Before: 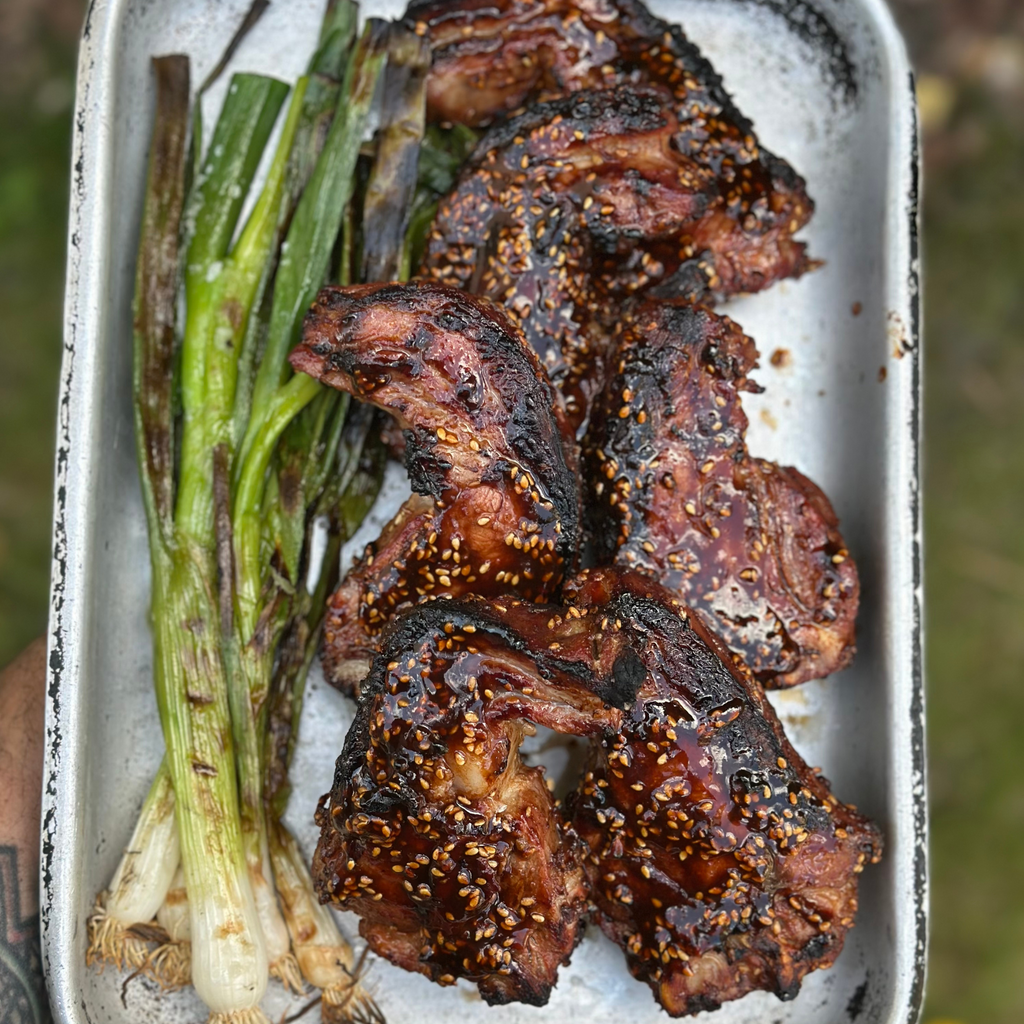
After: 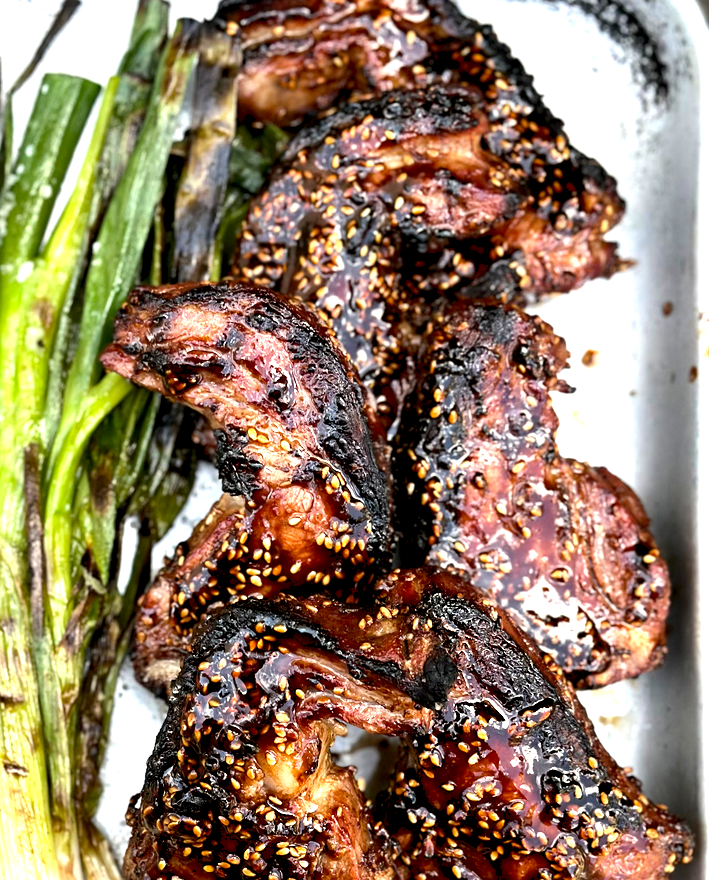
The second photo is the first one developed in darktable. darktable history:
crop: left 18.479%, right 12.2%, bottom 13.971%
exposure: black level correction 0.012, exposure 0.7 EV, compensate exposure bias true, compensate highlight preservation false
levels: levels [0, 0.498, 0.996]
tone equalizer: -8 EV -0.75 EV, -7 EV -0.7 EV, -6 EV -0.6 EV, -5 EV -0.4 EV, -3 EV 0.4 EV, -2 EV 0.6 EV, -1 EV 0.7 EV, +0 EV 0.75 EV, edges refinement/feathering 500, mask exposure compensation -1.57 EV, preserve details no
